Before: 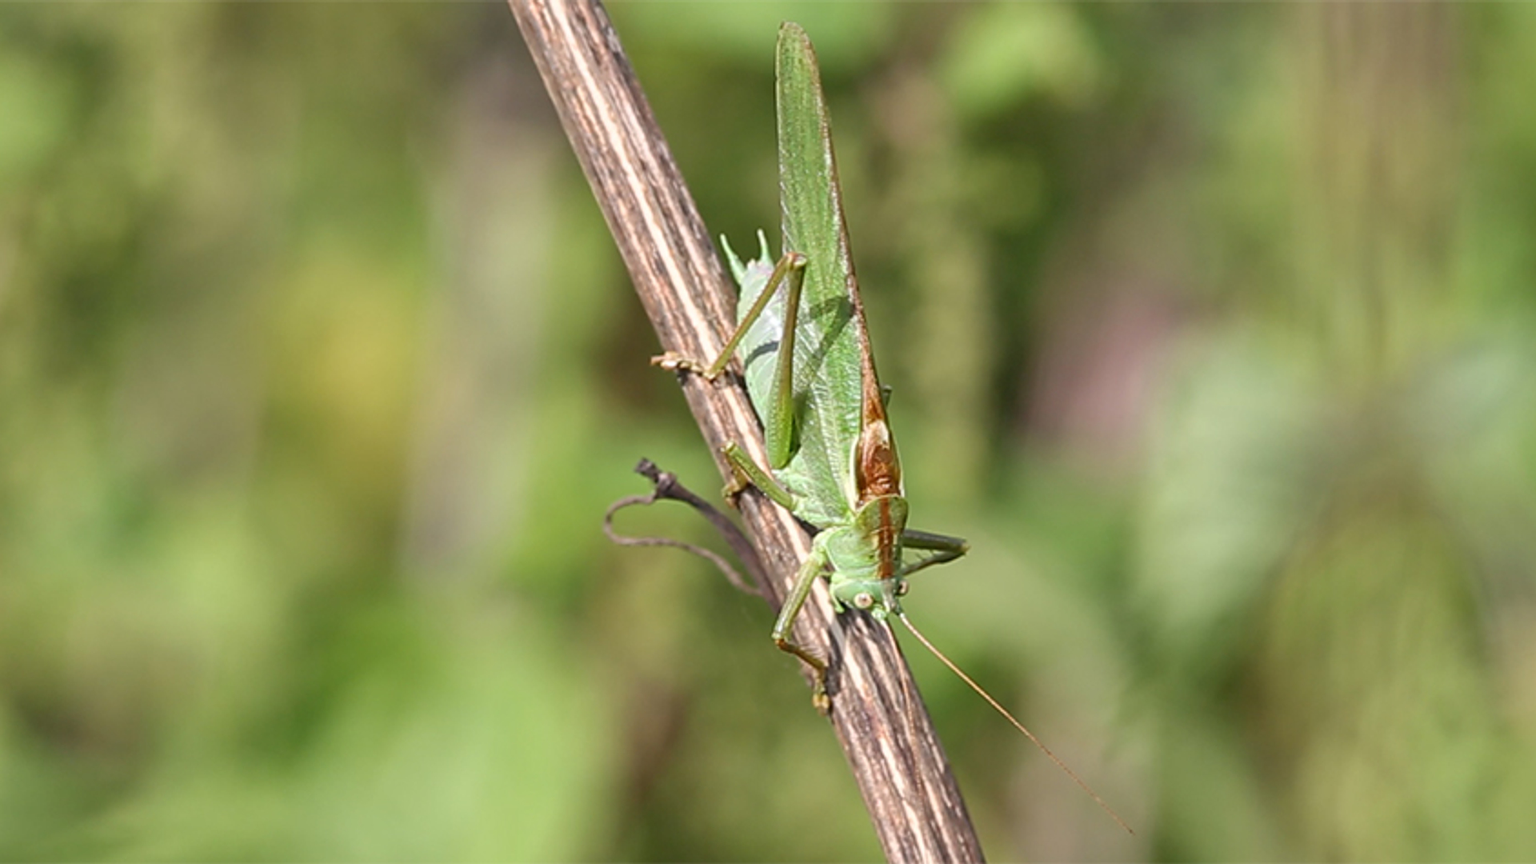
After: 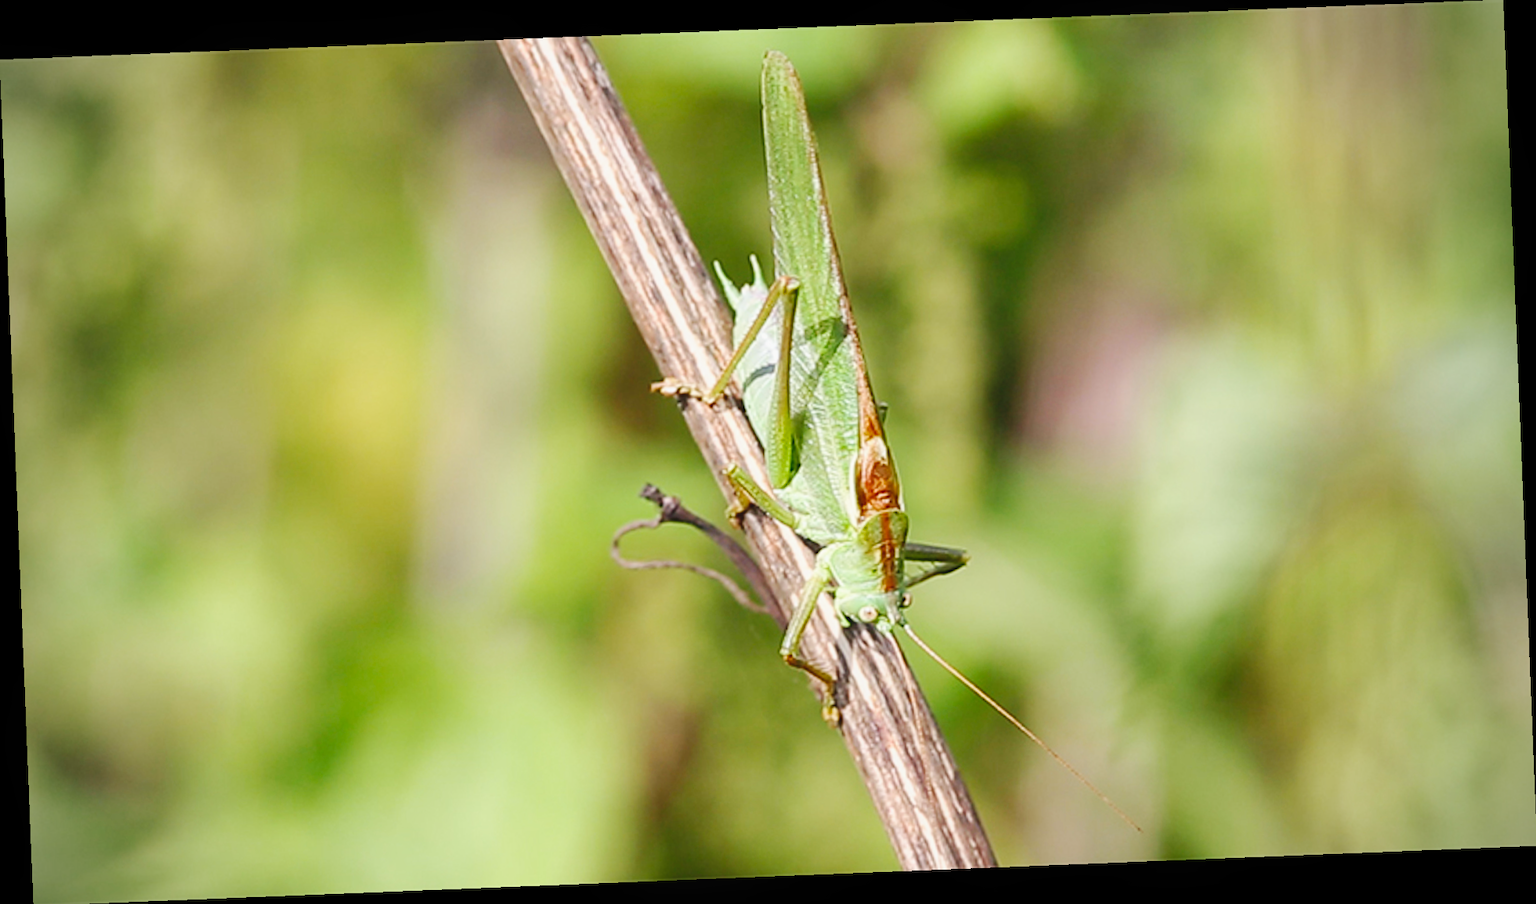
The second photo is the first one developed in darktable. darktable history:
base curve: curves: ch0 [(0, 0) (0.036, 0.025) (0.121, 0.166) (0.206, 0.329) (0.605, 0.79) (1, 1)], preserve colors none
vignetting: unbound false
contrast equalizer: y [[0.5, 0.486, 0.447, 0.446, 0.489, 0.5], [0.5 ×6], [0.5 ×6], [0 ×6], [0 ×6]]
rotate and perspective: rotation -2.29°, automatic cropping off
